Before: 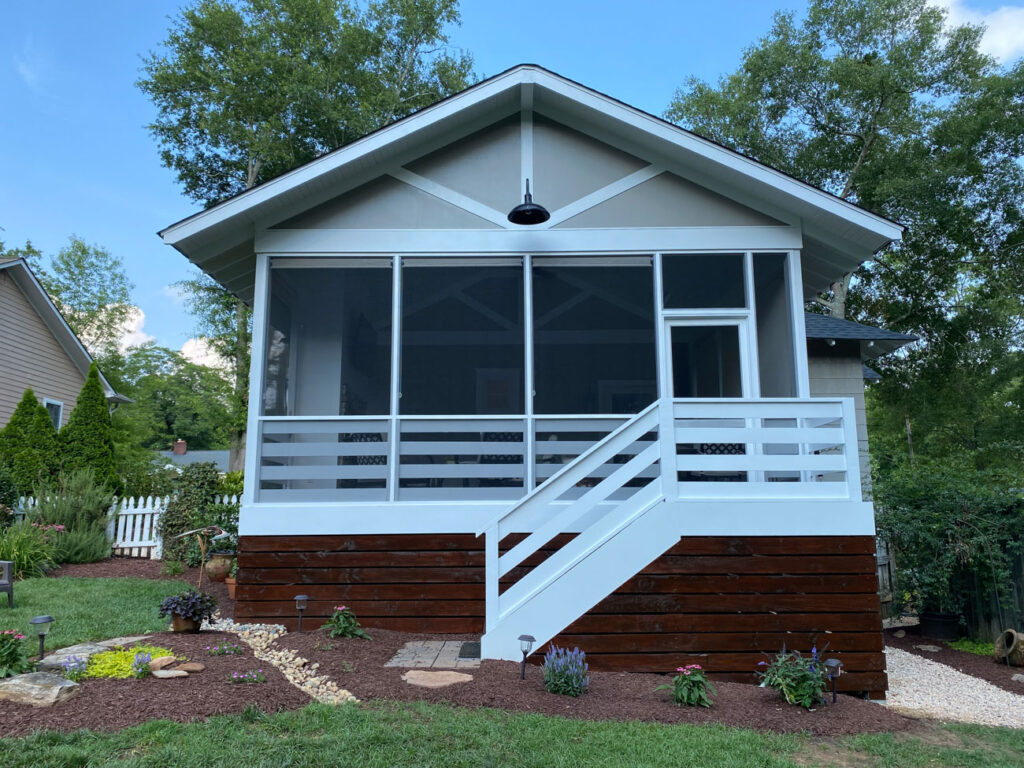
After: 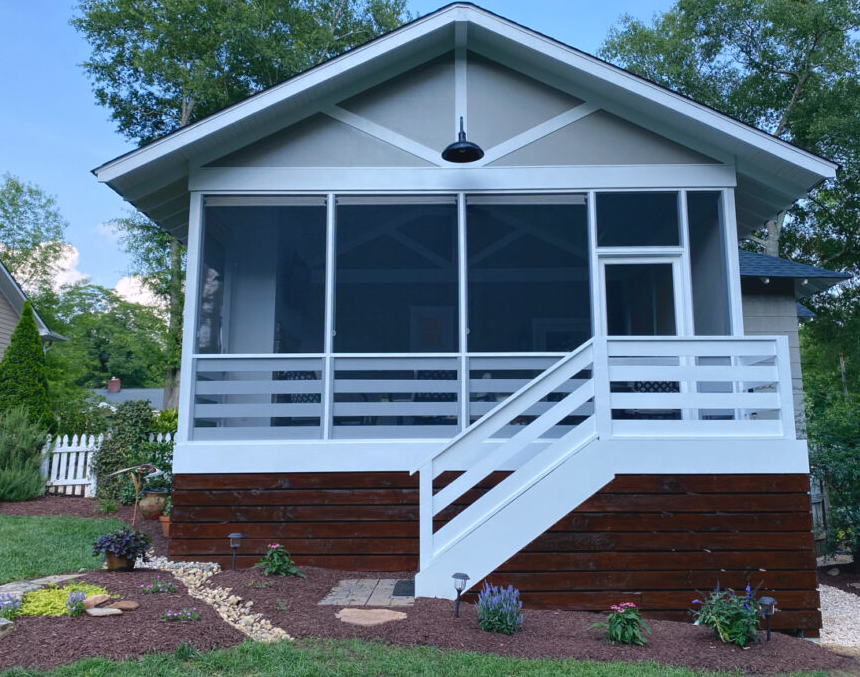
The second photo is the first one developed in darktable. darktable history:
color balance rgb: shadows lift › chroma 2%, shadows lift › hue 250°, power › hue 326.4°, highlights gain › chroma 2%, highlights gain › hue 64.8°, global offset › luminance 0.5%, global offset › hue 58.8°, perceptual saturation grading › highlights -25%, perceptual saturation grading › shadows 30%, global vibrance 15%
tone equalizer: on, module defaults
color calibration: illuminant as shot in camera, x 0.358, y 0.373, temperature 4628.91 K
crop: left 6.446%, top 8.188%, right 9.538%, bottom 3.548%
